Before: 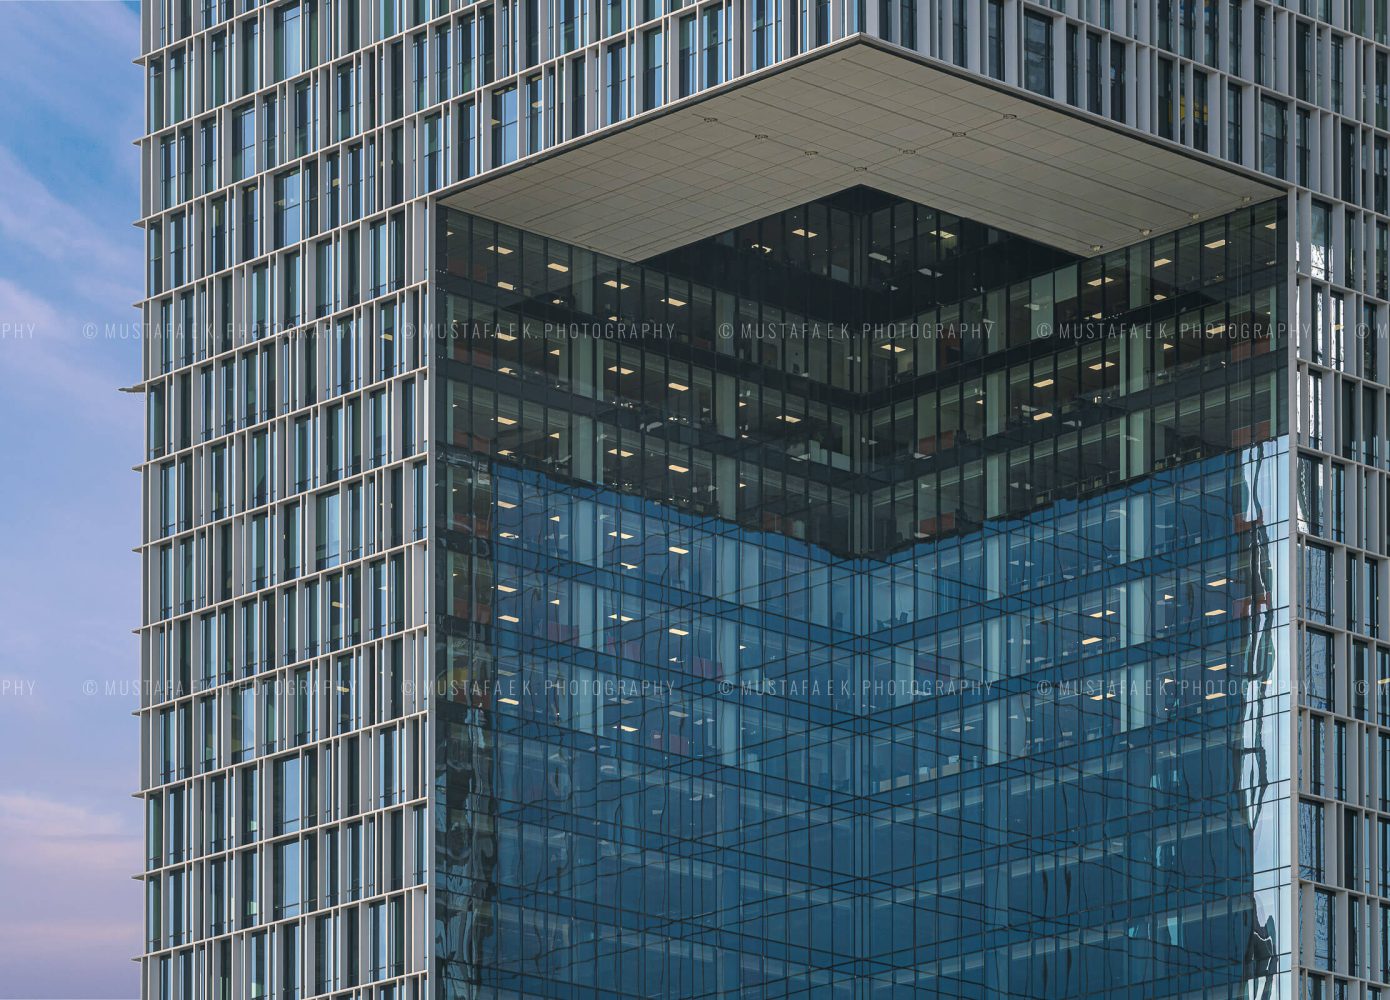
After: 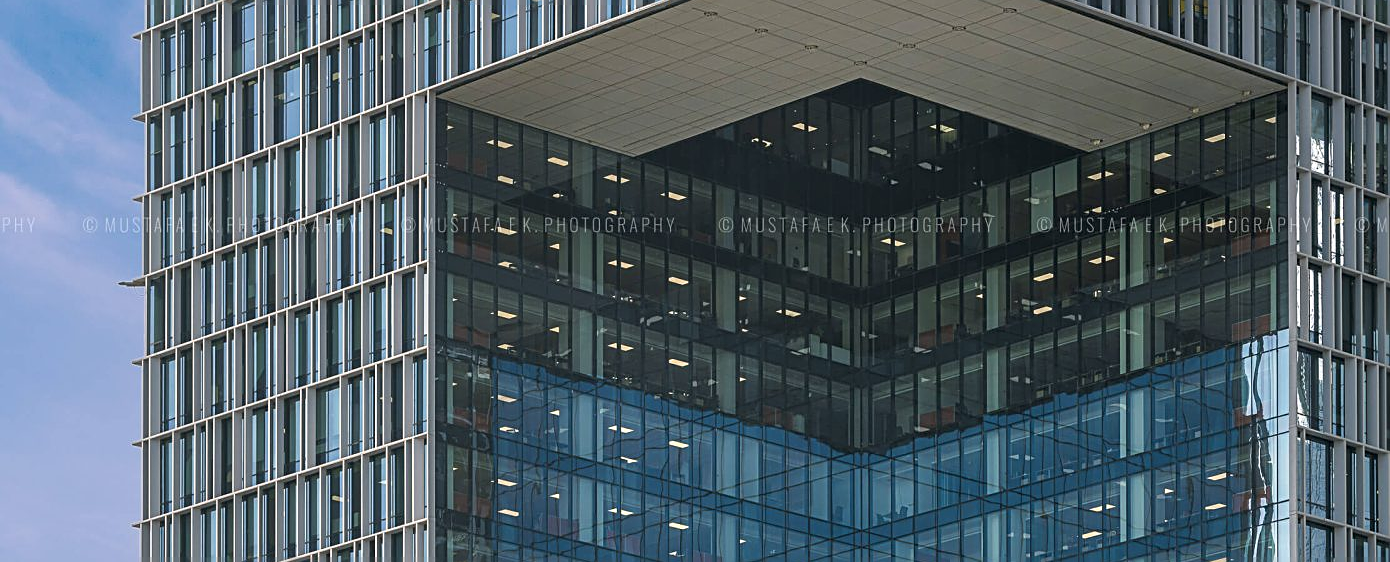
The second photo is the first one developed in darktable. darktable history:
sharpen: on, module defaults
crop and rotate: top 10.609%, bottom 33.187%
